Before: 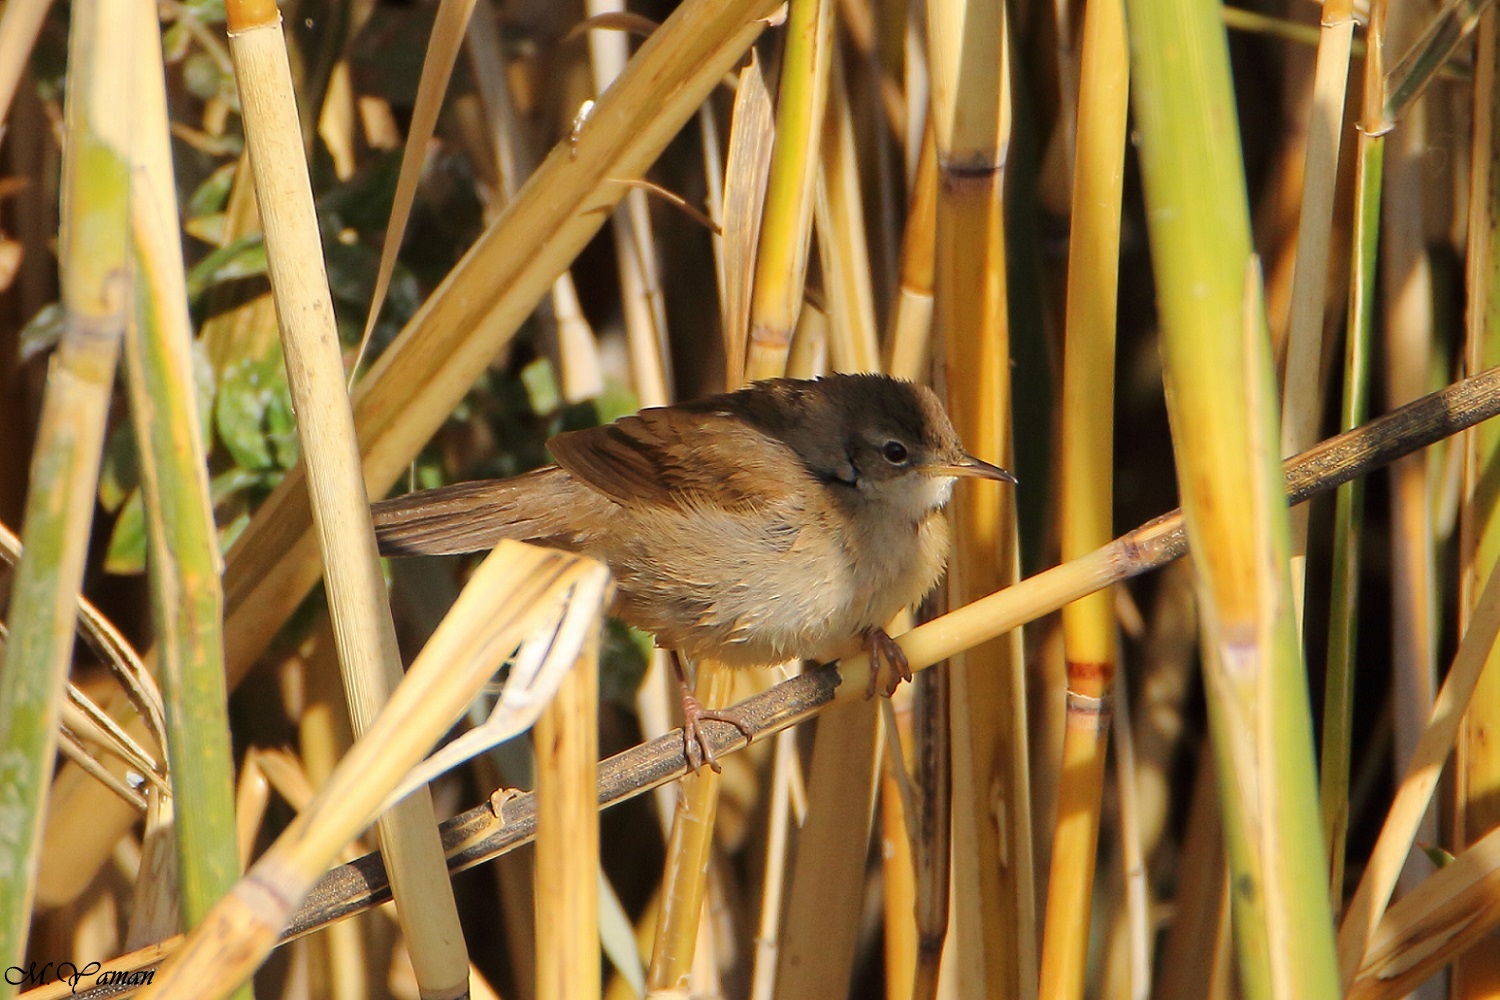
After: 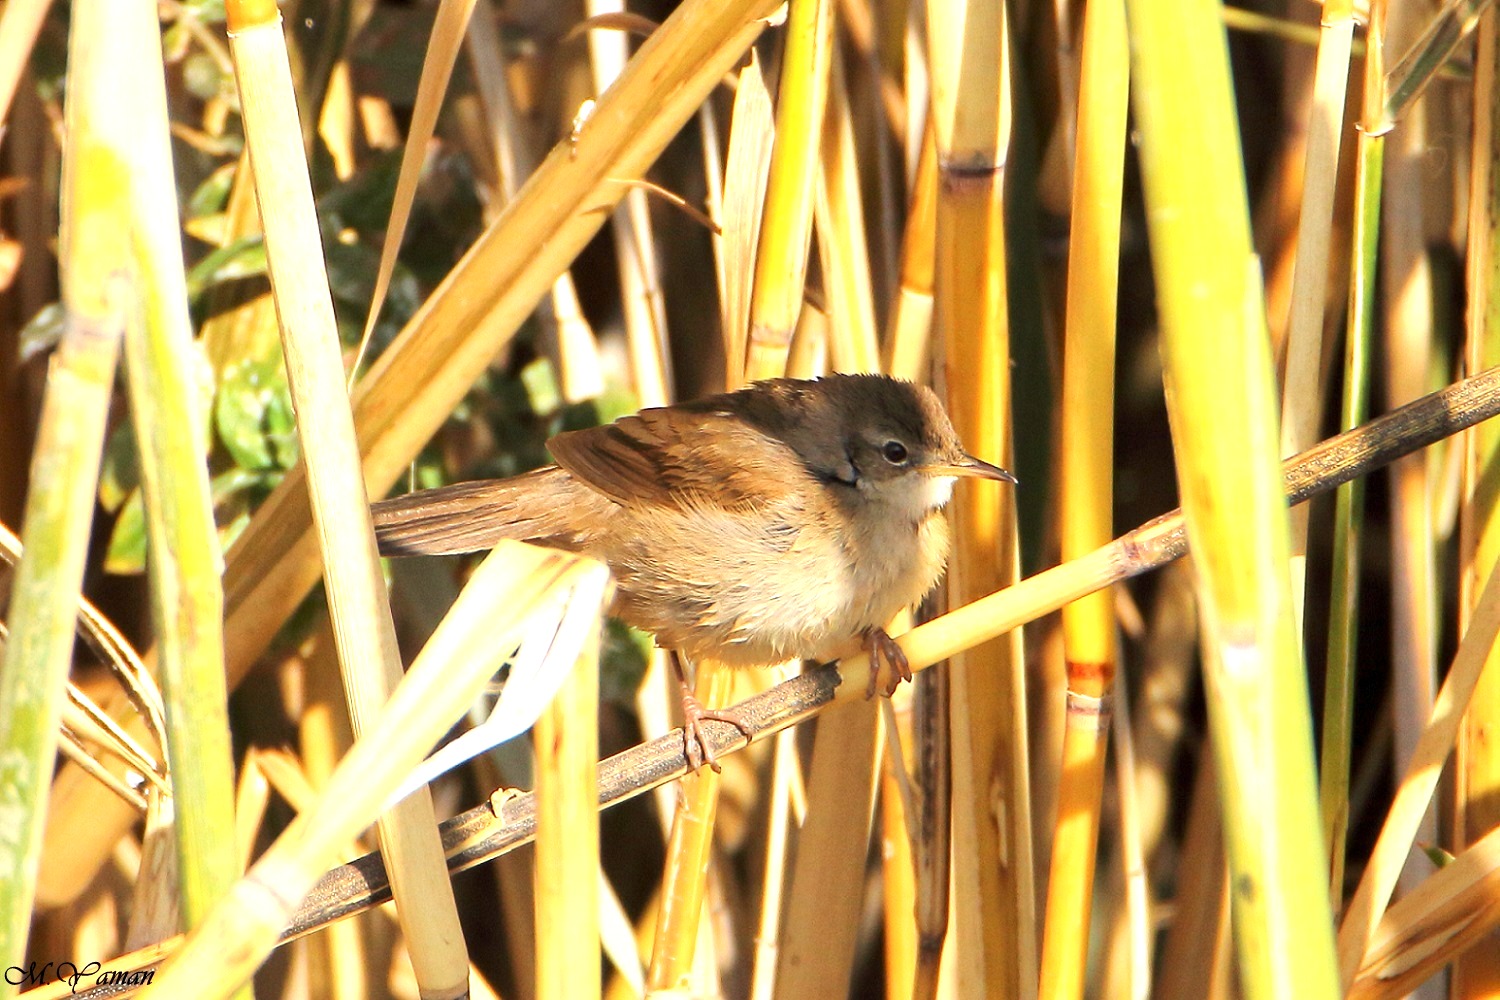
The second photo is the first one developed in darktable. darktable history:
exposure: black level correction 0.001, exposure 1.116 EV, compensate highlight preservation false
